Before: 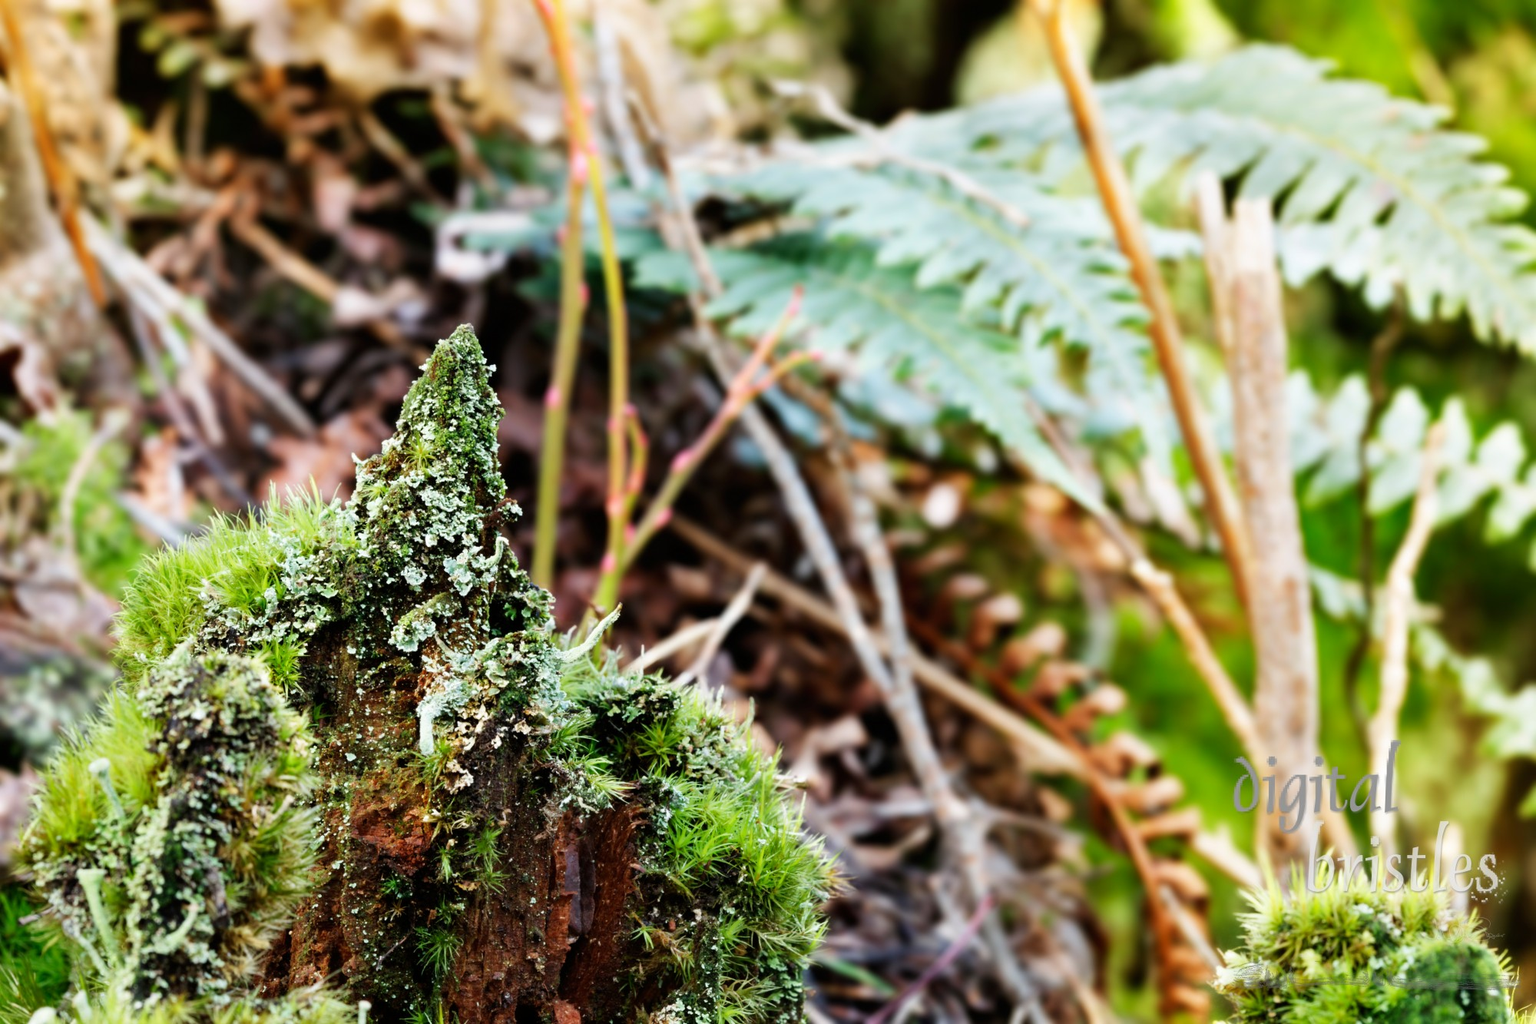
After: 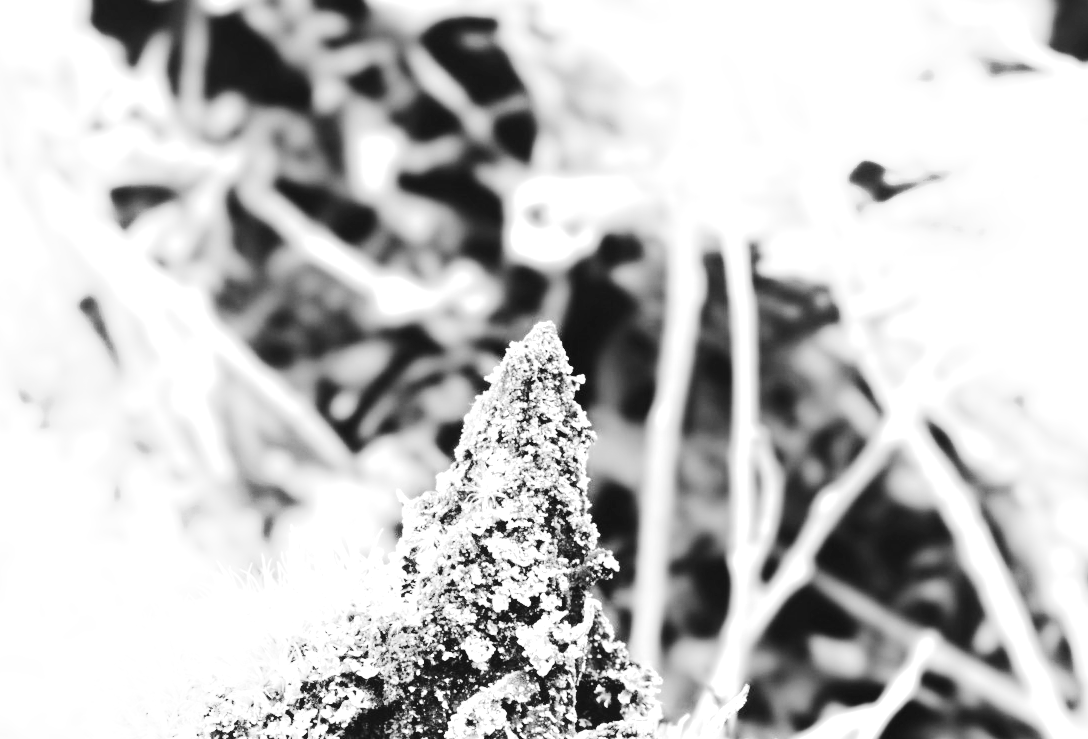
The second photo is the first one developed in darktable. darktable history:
shadows and highlights: highlights 69.64, soften with gaussian
crop and rotate: left 3.063%, top 7.561%, right 42.523%, bottom 36.942%
color correction: highlights a* 3.03, highlights b* -1.12, shadows a* -0.11, shadows b* 2.39, saturation 0.981
exposure: black level correction 0, exposure 1.028 EV, compensate highlight preservation false
color zones: curves: ch1 [(0, -0.394) (0.143, -0.394) (0.286, -0.394) (0.429, -0.392) (0.571, -0.391) (0.714, -0.391) (0.857, -0.391) (1, -0.394)]
tone equalizer: -7 EV 0.159 EV, -6 EV 0.617 EV, -5 EV 1.15 EV, -4 EV 1.35 EV, -3 EV 1.16 EV, -2 EV 0.6 EV, -1 EV 0.146 EV, edges refinement/feathering 500, mask exposure compensation -1.57 EV, preserve details no
color balance rgb: global offset › luminance 0.488%, perceptual saturation grading › global saturation 0.586%, perceptual saturation grading › highlights -17.865%, perceptual saturation grading › mid-tones 32.873%, perceptual saturation grading › shadows 50.531%, global vibrance 50.78%
